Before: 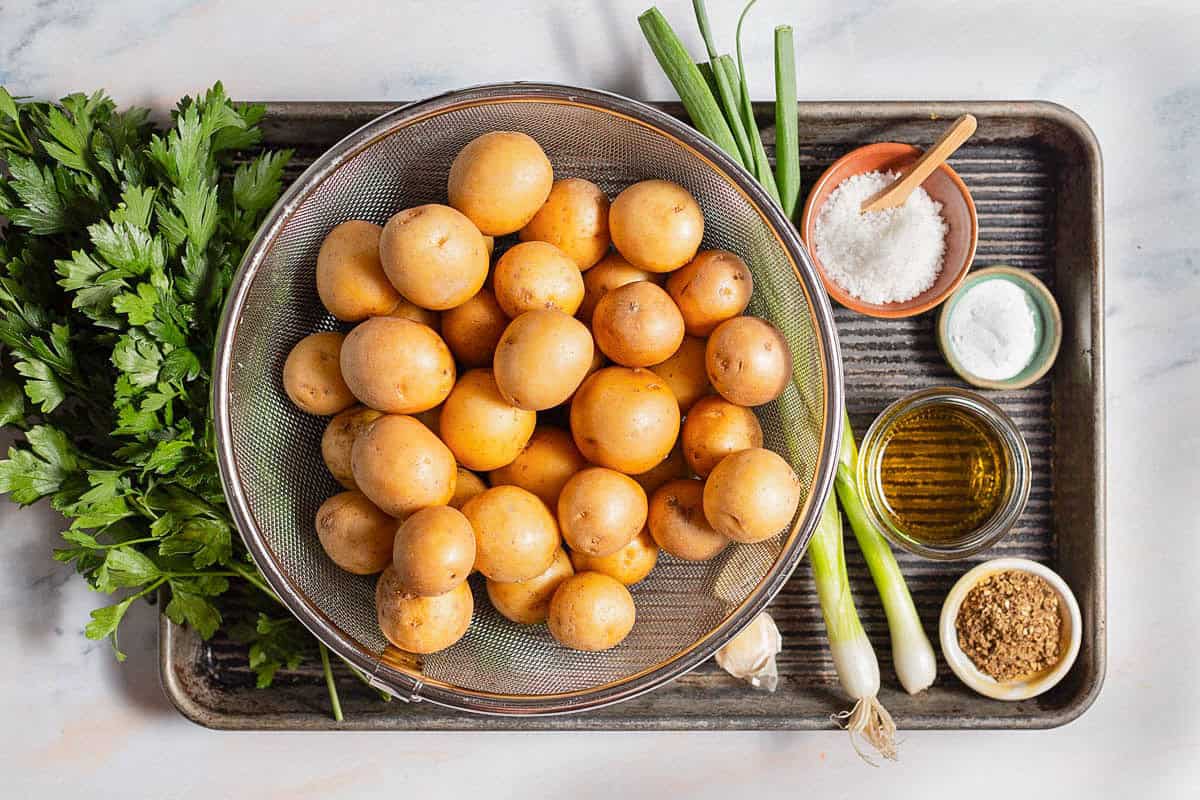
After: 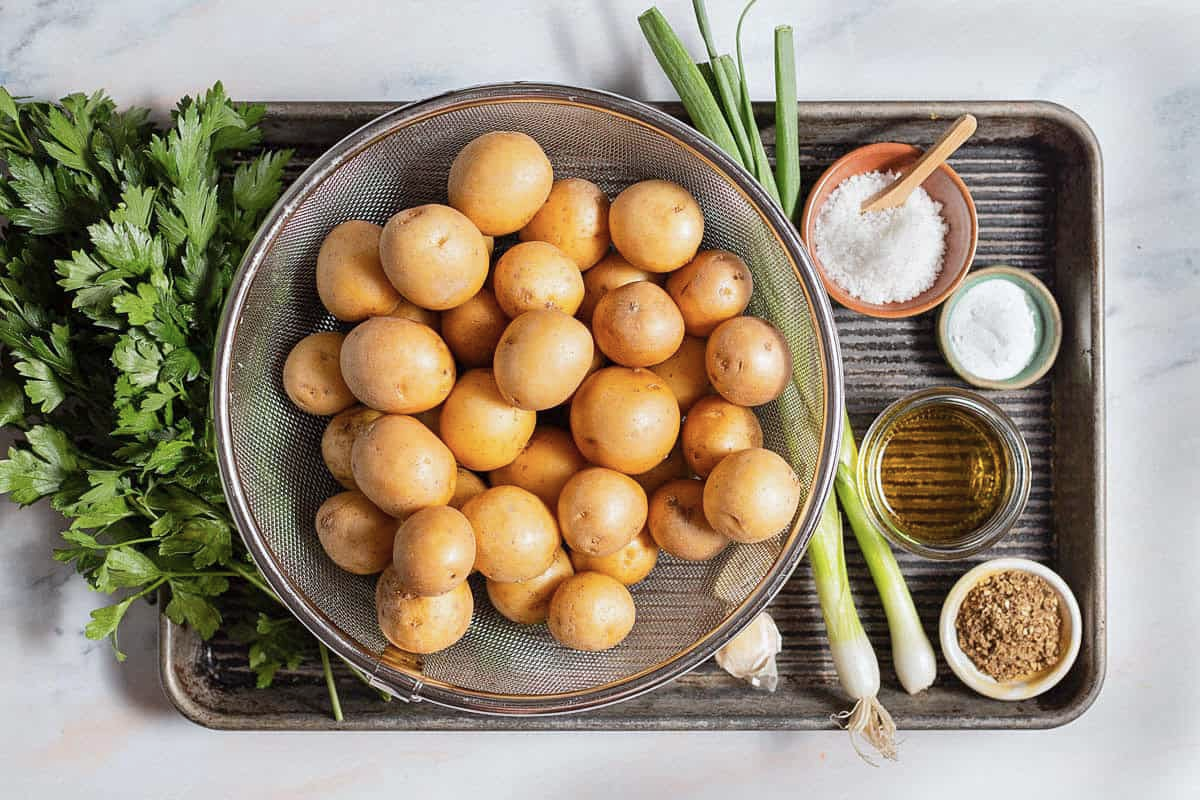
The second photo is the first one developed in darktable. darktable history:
color correction: saturation 0.85
white balance: red 0.982, blue 1.018
